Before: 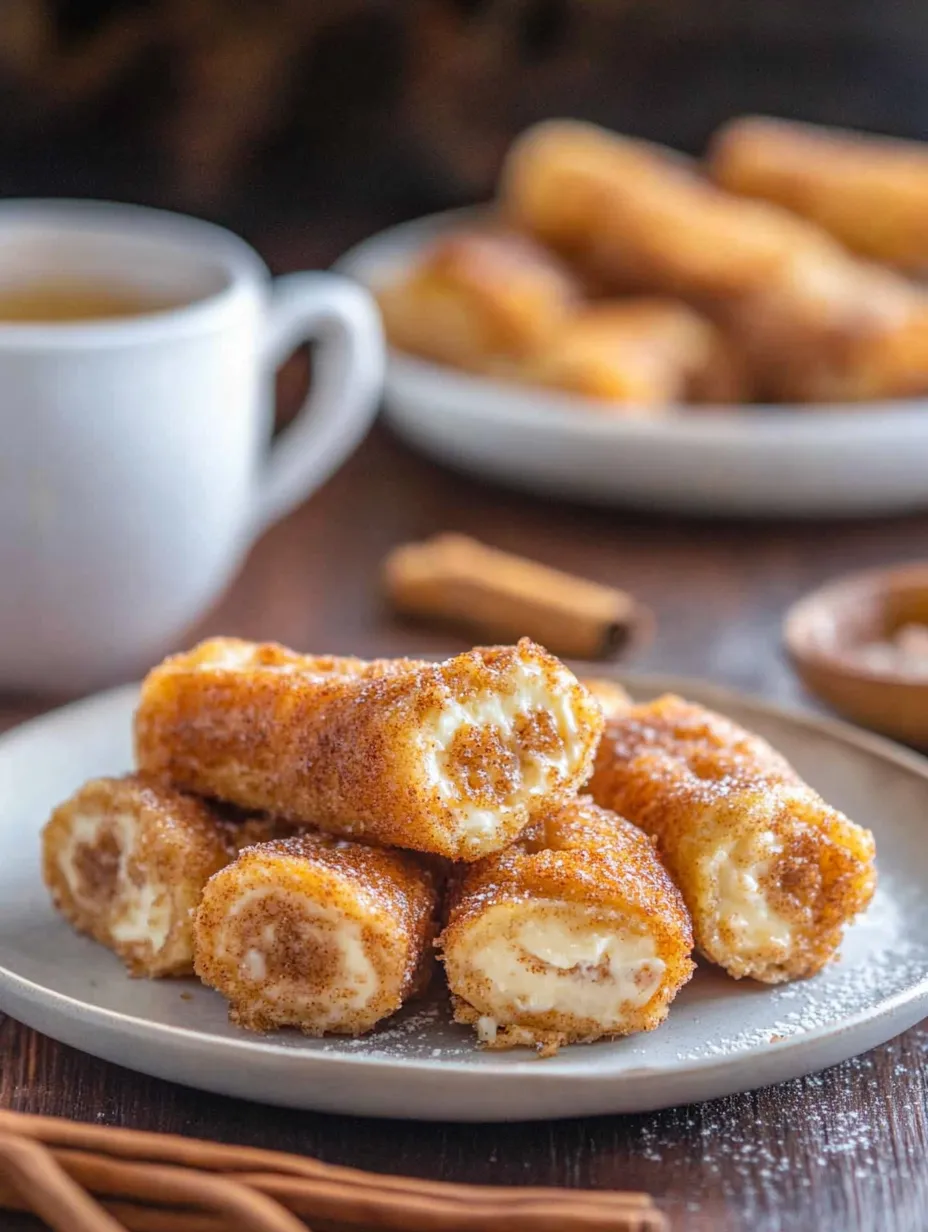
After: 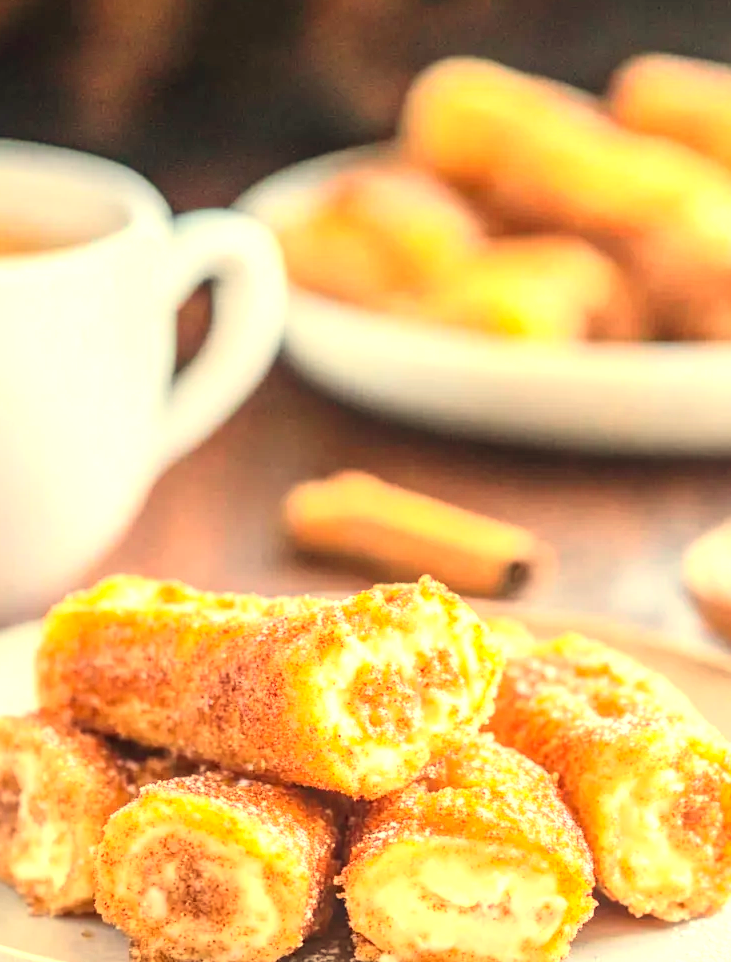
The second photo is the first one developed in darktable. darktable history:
contrast brightness saturation: contrast 0.2, brightness 0.15, saturation 0.14
exposure: black level correction 0, exposure 1.2 EV, compensate exposure bias true, compensate highlight preservation false
crop and rotate: left 10.77%, top 5.1%, right 10.41%, bottom 16.76%
white balance: red 1.08, blue 0.791
